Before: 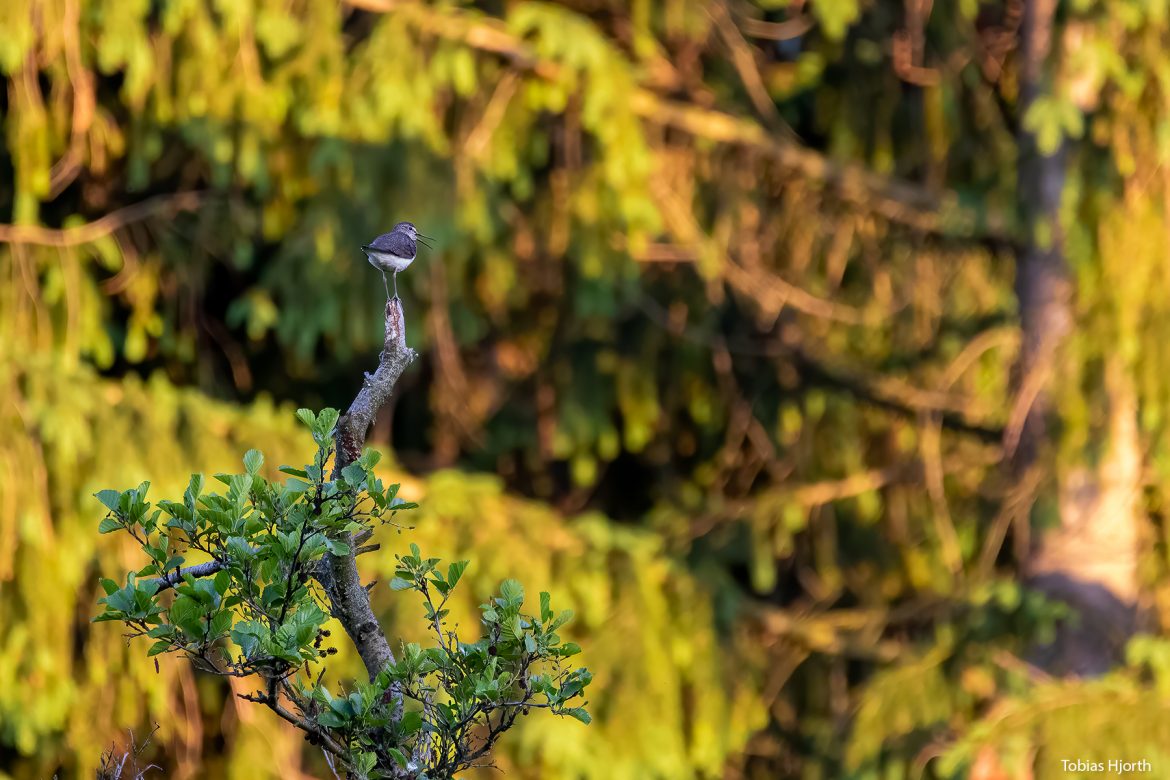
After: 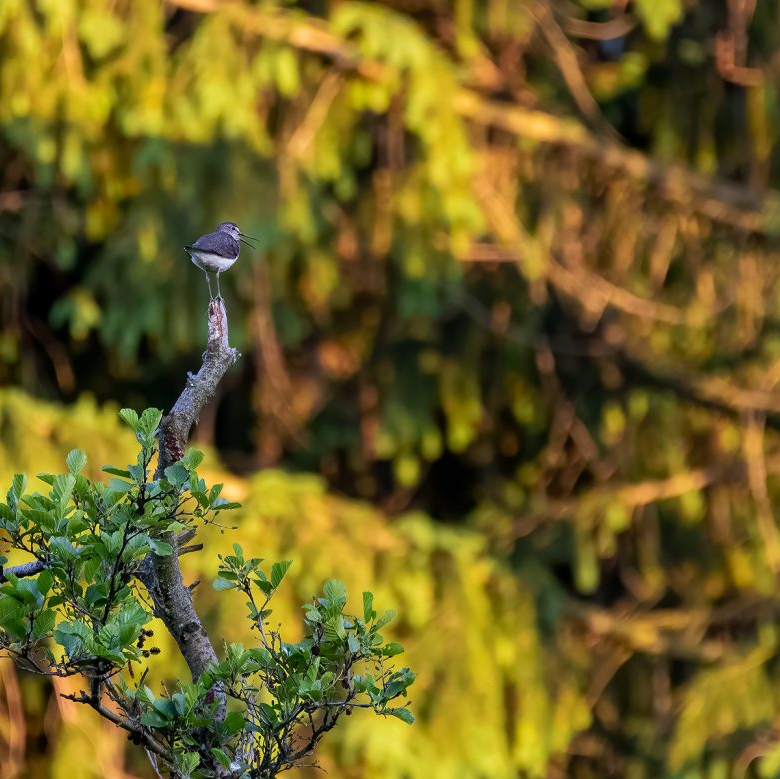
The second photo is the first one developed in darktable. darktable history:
exposure: exposure 0.014 EV, compensate exposure bias true, compensate highlight preservation false
crop and rotate: left 15.211%, right 18.069%
